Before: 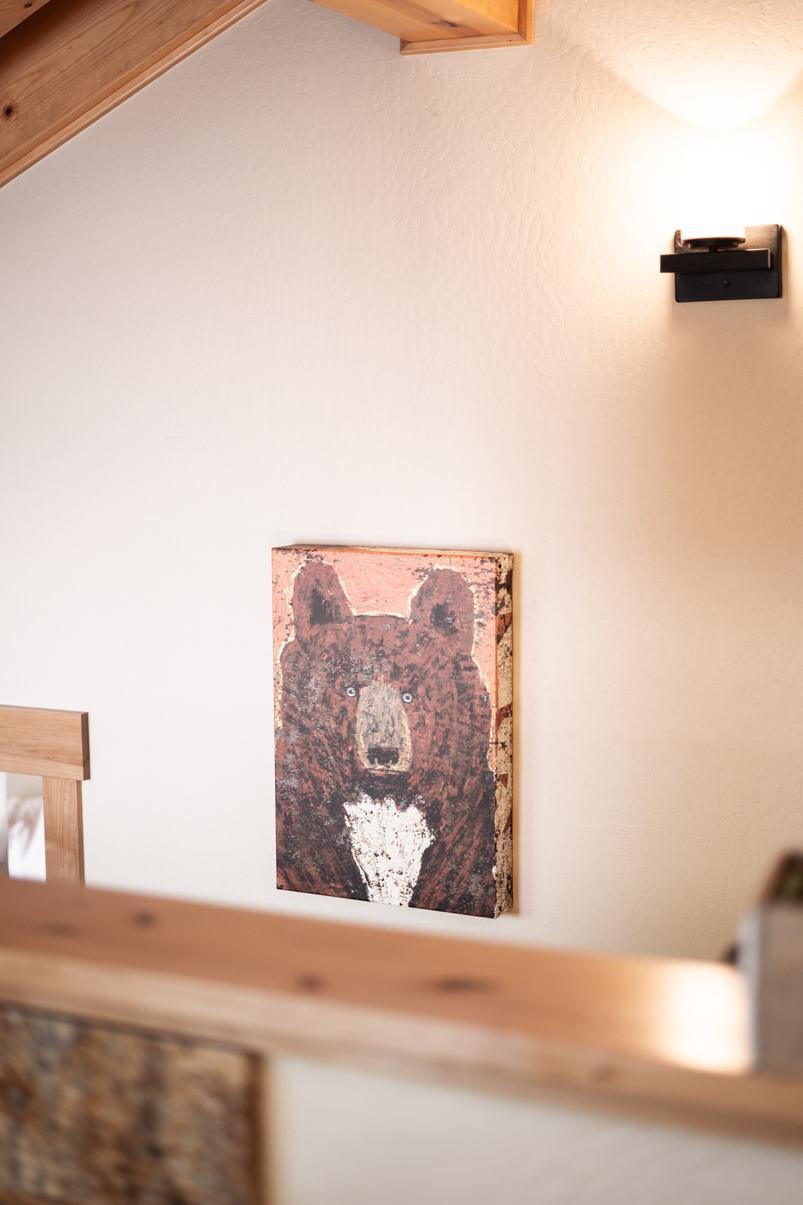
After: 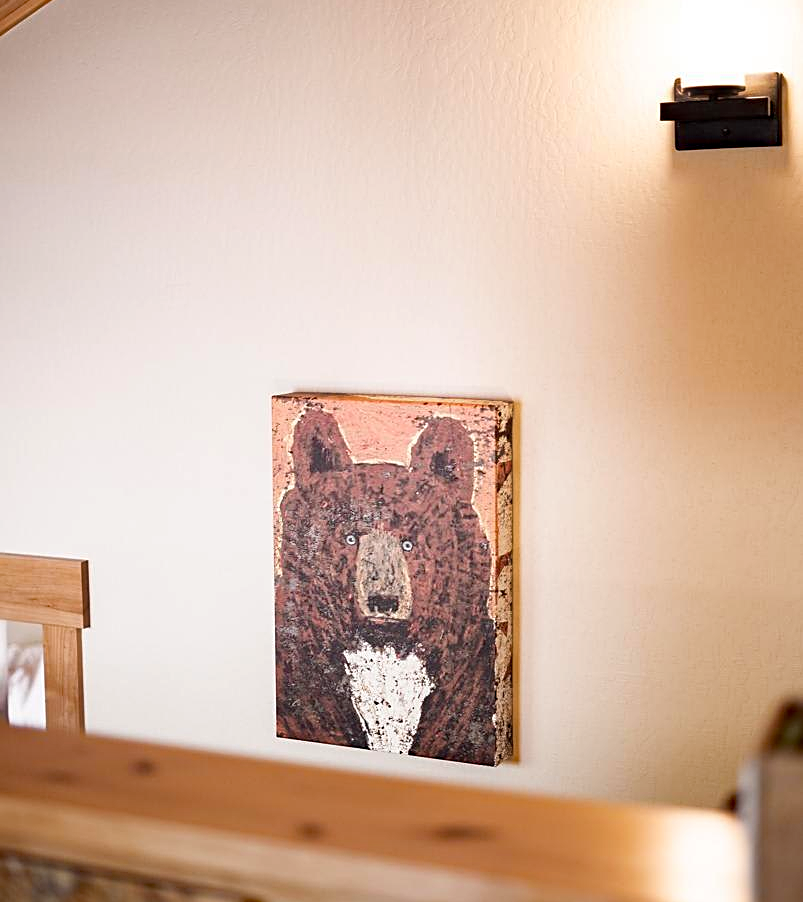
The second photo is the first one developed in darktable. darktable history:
sharpen: on, module defaults
crop and rotate: top 12.62%, bottom 12.461%
haze removal: strength 0.526, distance 0.922, adaptive false
